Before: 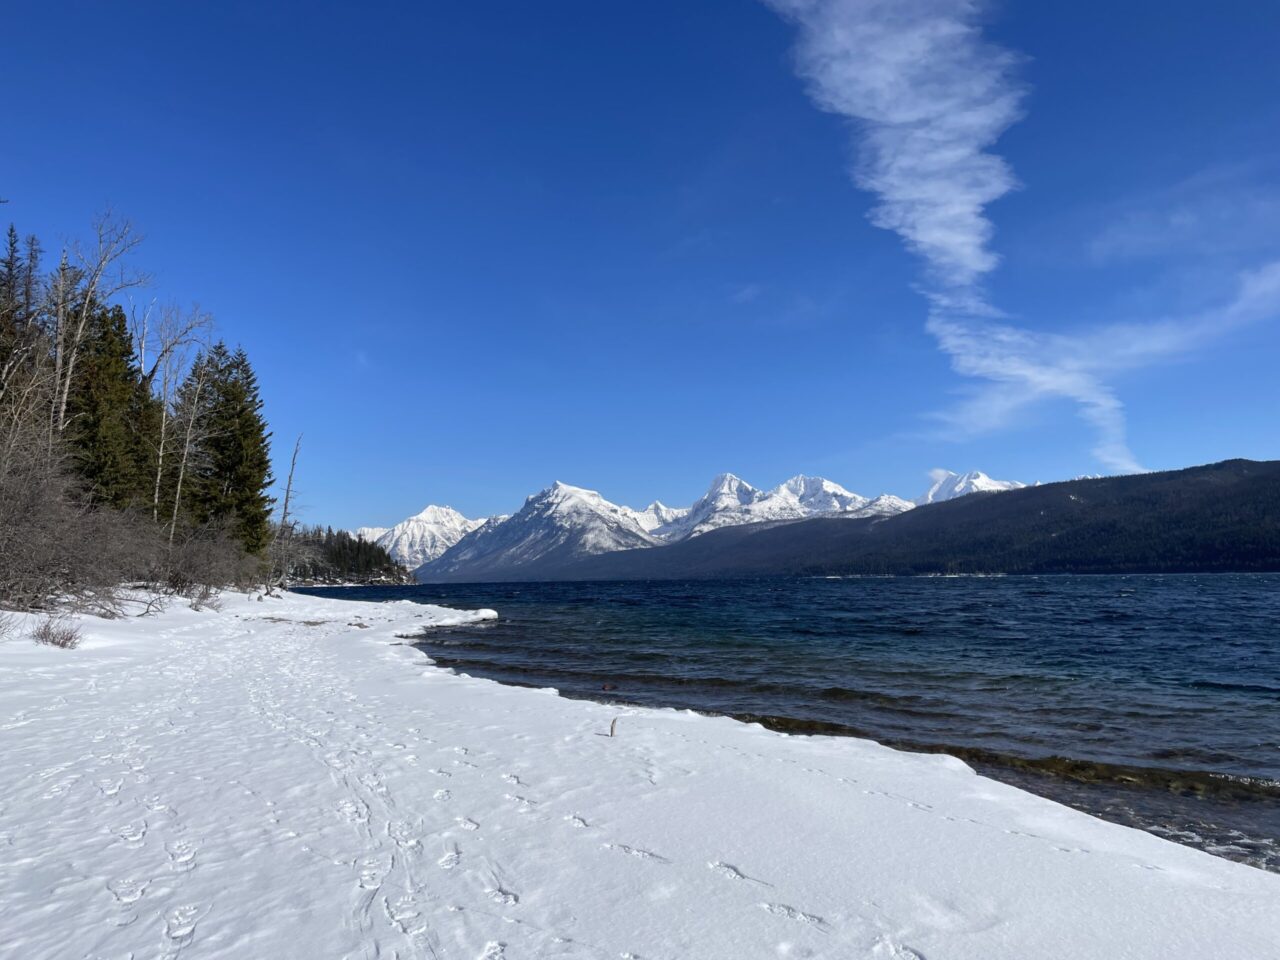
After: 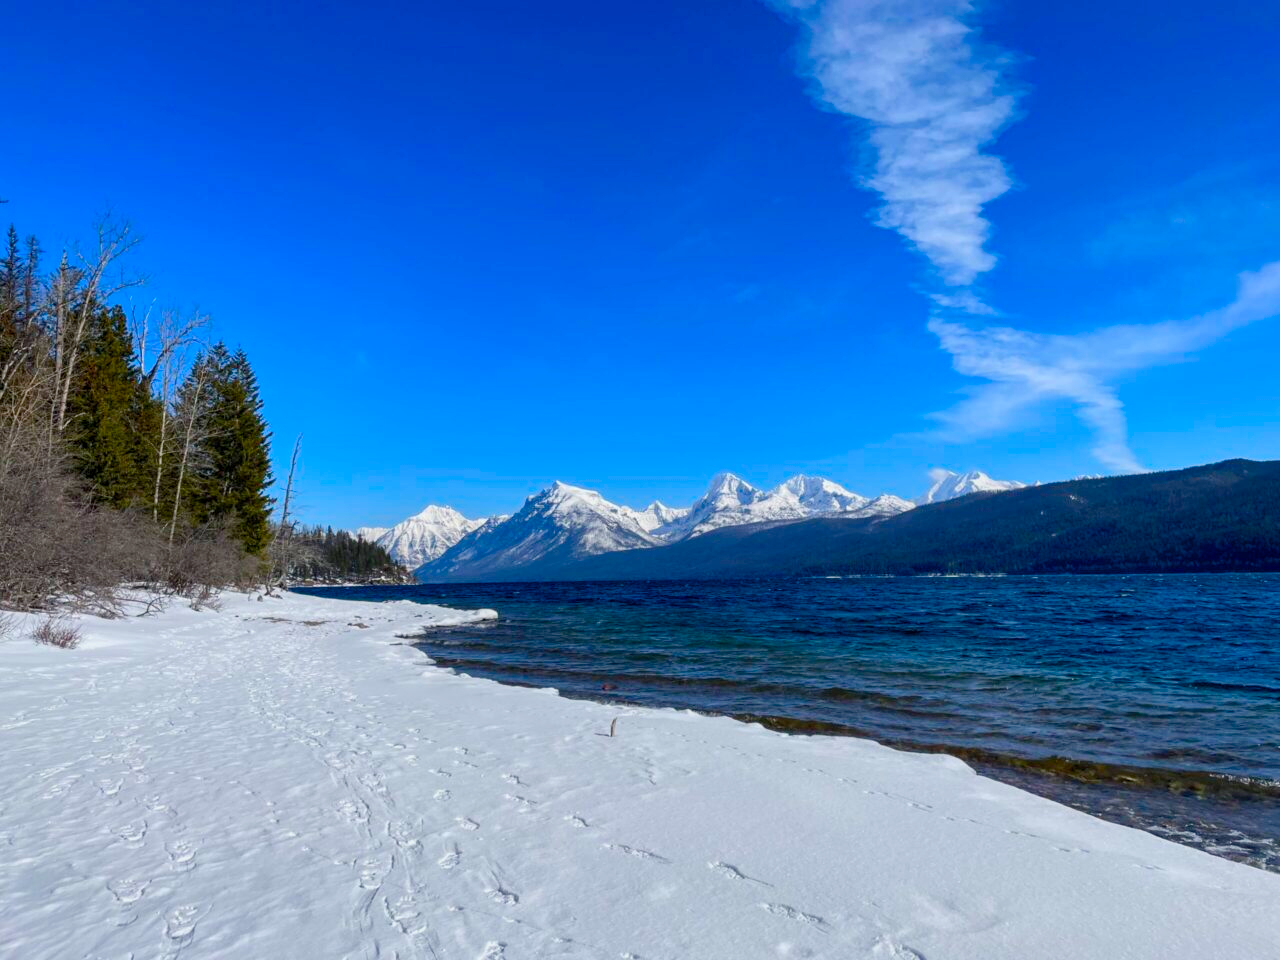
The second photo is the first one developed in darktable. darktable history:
color balance rgb: linear chroma grading › global chroma 16.213%, perceptual saturation grading › global saturation 20%, perceptual saturation grading › highlights -25.147%, perceptual saturation grading › shadows 26.081%, contrast -10.546%
local contrast: detail 118%
contrast brightness saturation: contrast 0.098, brightness 0.03, saturation 0.089
